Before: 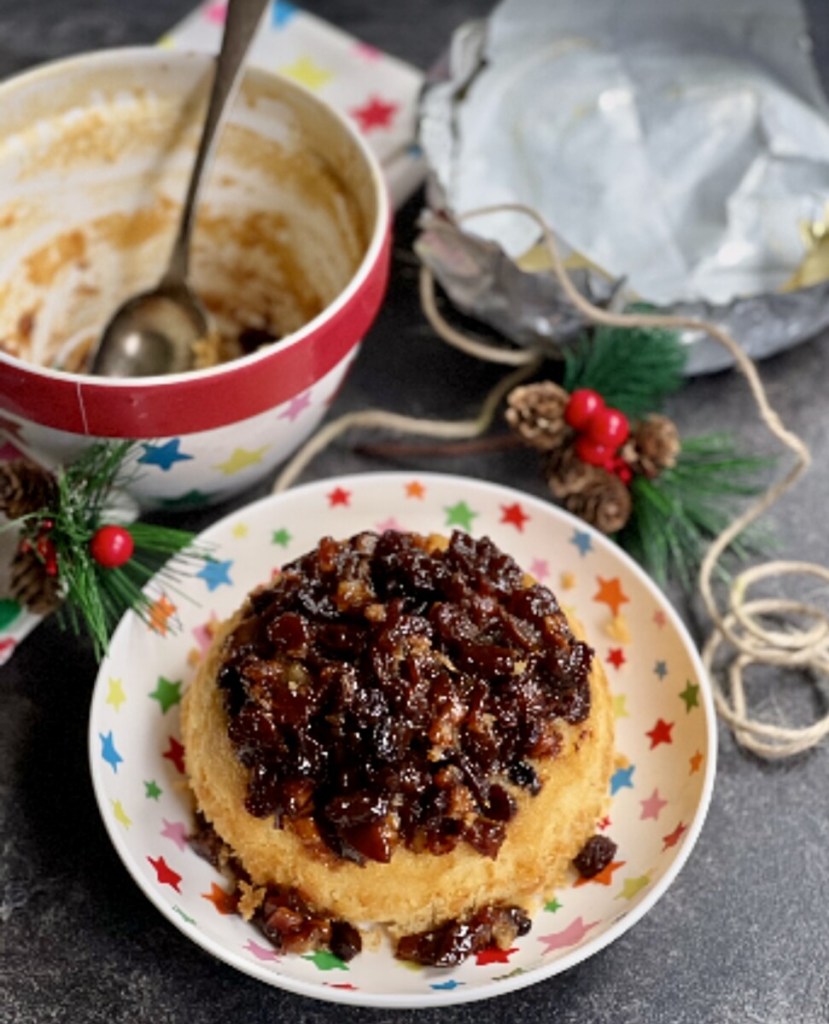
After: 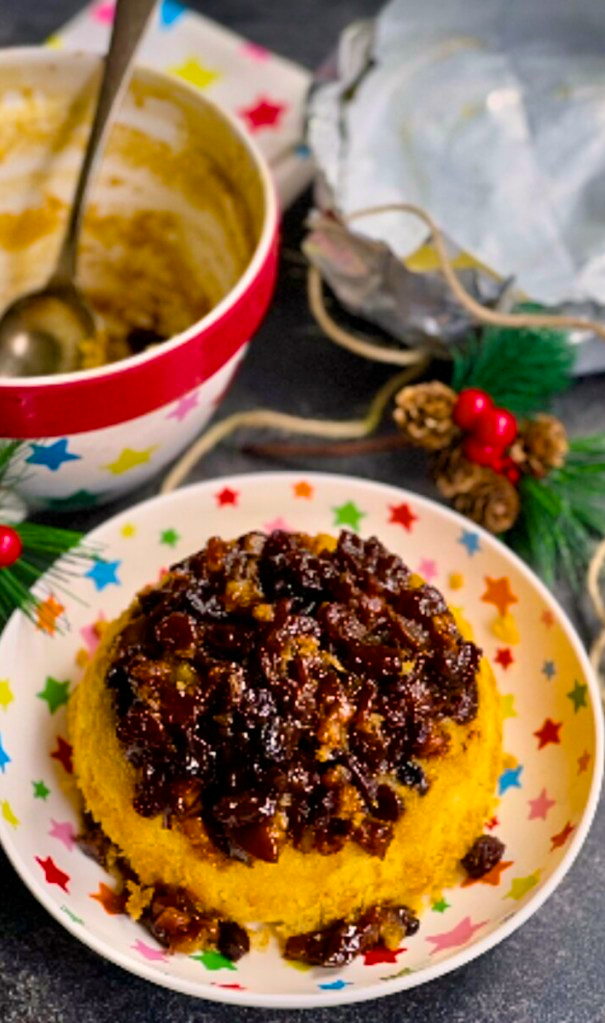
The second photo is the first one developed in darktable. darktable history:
crop: left 13.532%, top 0%, right 13.482%
shadows and highlights: shadows 58.18, soften with gaussian
color balance rgb: shadows lift › chroma 0.718%, shadows lift › hue 110.09°, highlights gain › chroma 1.415%, highlights gain › hue 51.13°, perceptual saturation grading › global saturation 31.293%, global vibrance 50.06%
